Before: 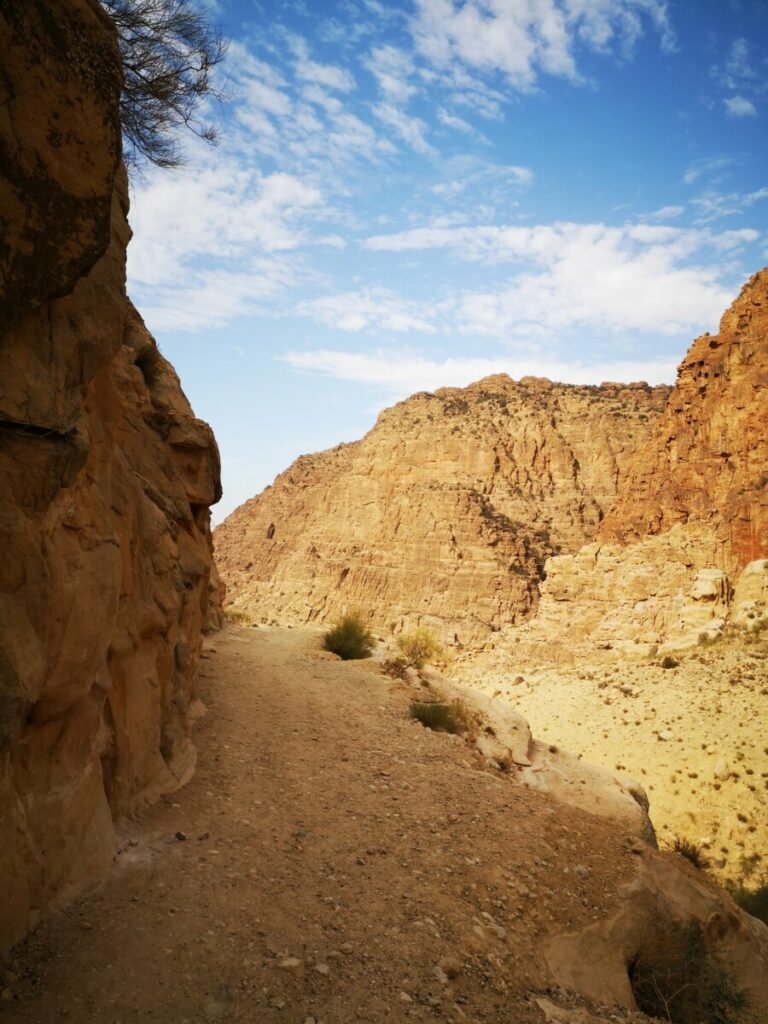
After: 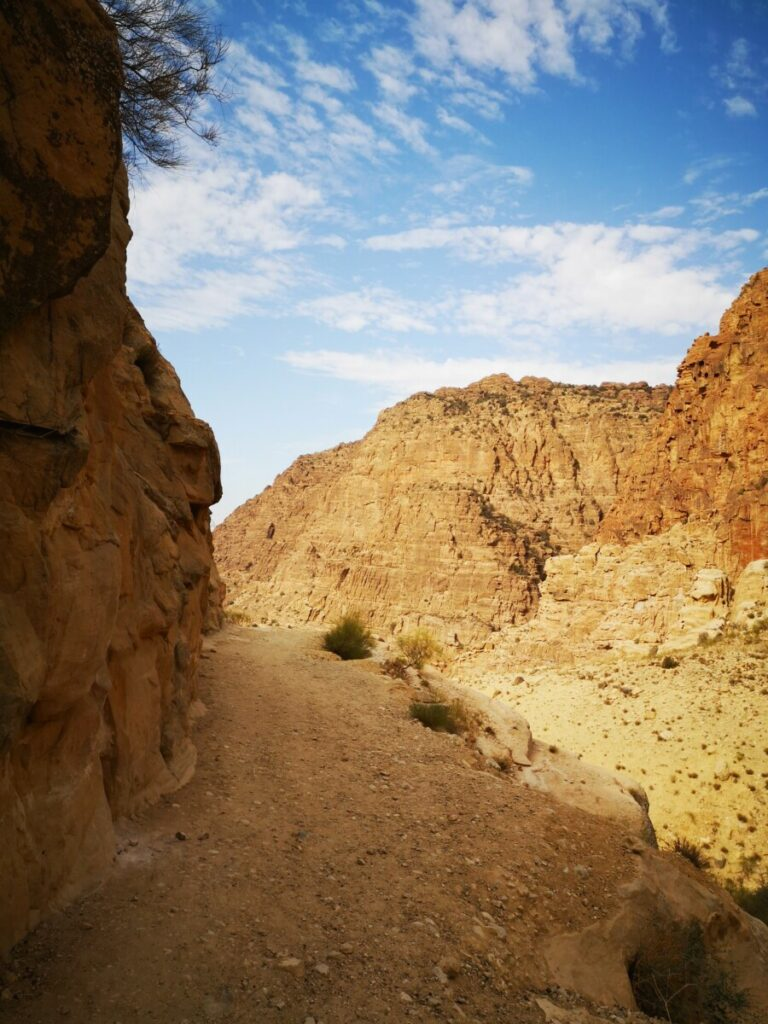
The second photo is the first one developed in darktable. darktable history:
contrast brightness saturation: contrast -0.019, brightness -0.014, saturation 0.029
